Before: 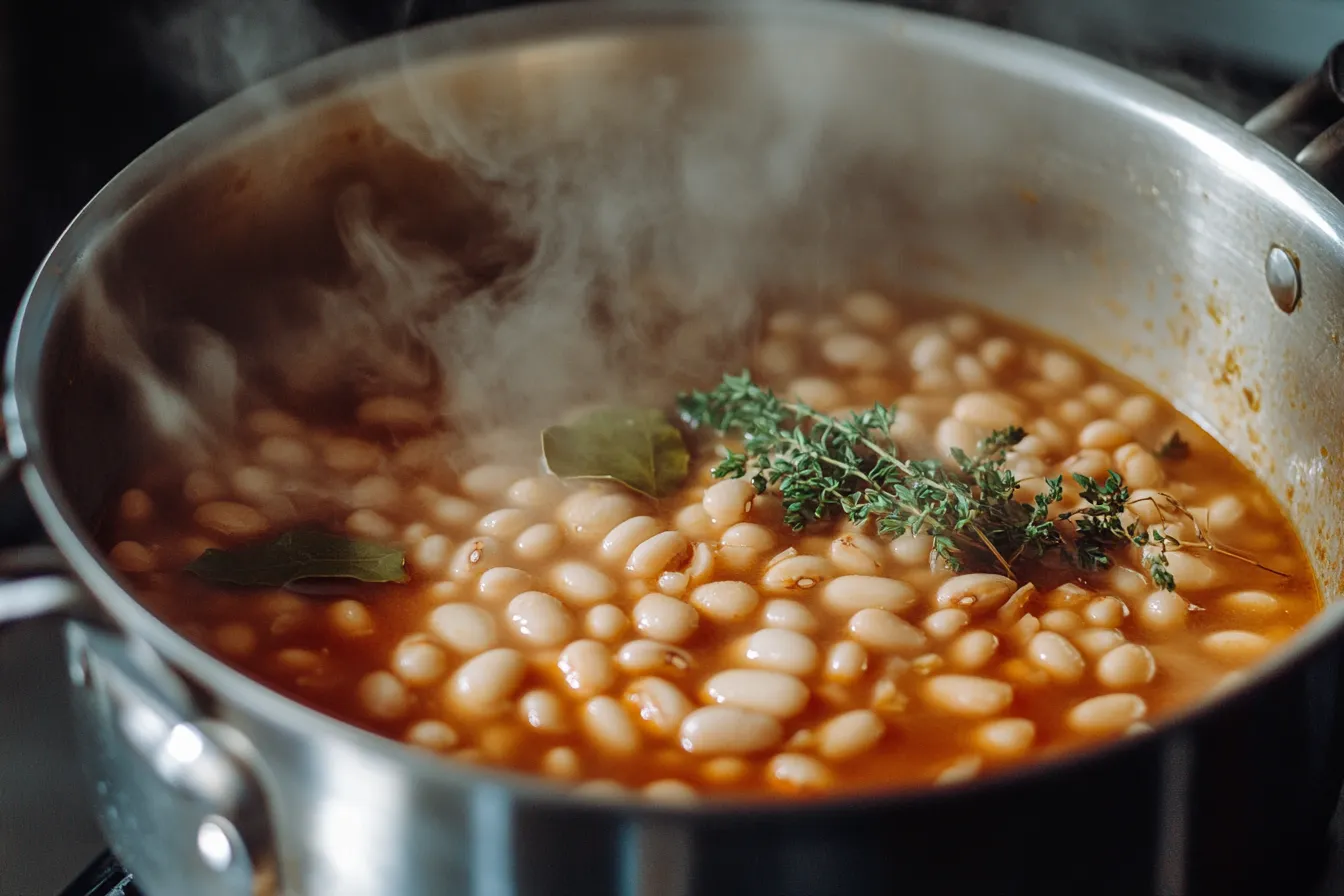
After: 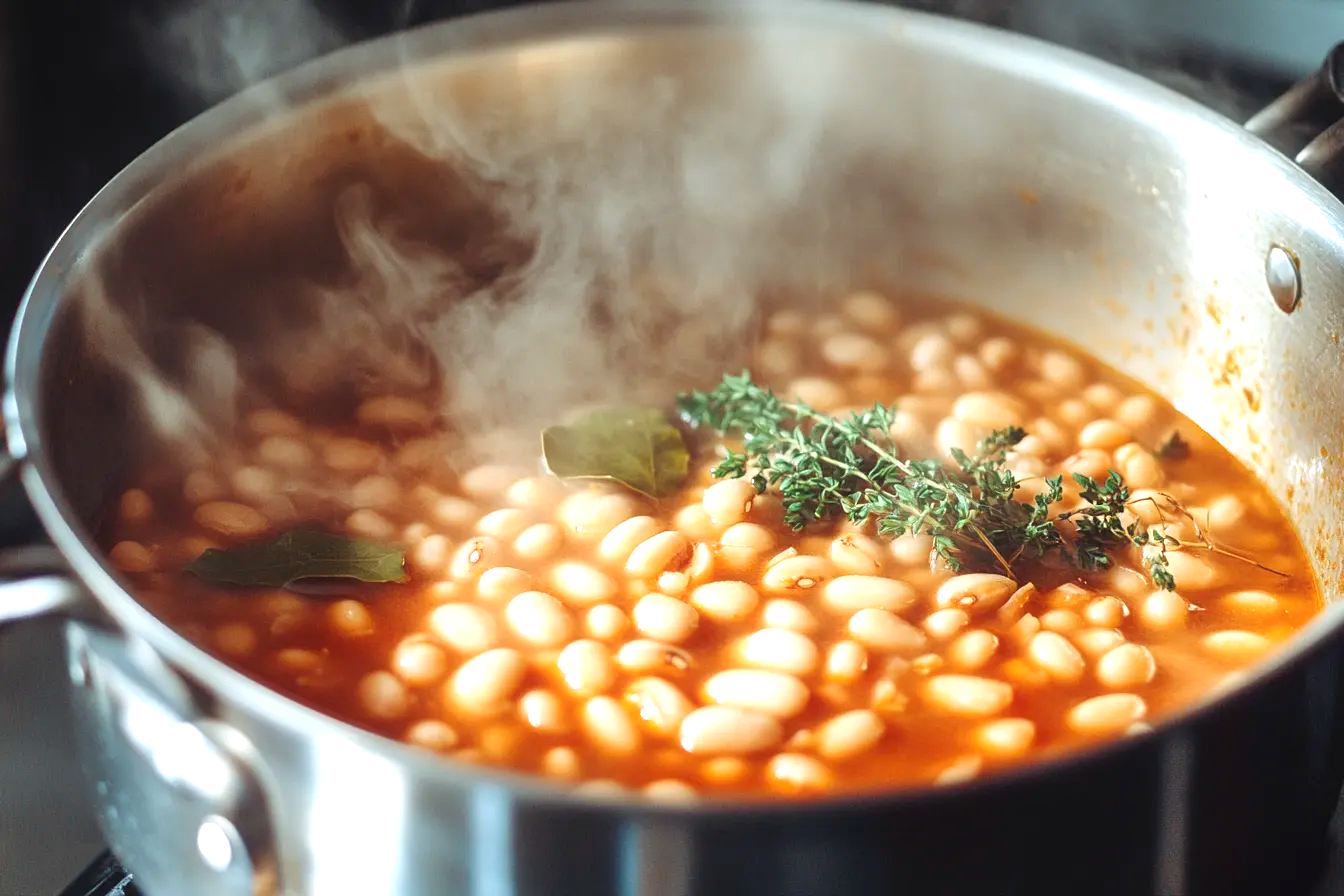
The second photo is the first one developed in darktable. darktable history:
exposure: black level correction 0, exposure 1.199 EV, compensate exposure bias true, compensate highlight preservation false
contrast equalizer: octaves 7, y [[0.48, 0.654, 0.731, 0.706, 0.772, 0.382], [0.55 ×6], [0 ×6], [0 ×6], [0 ×6]], mix -0.185
